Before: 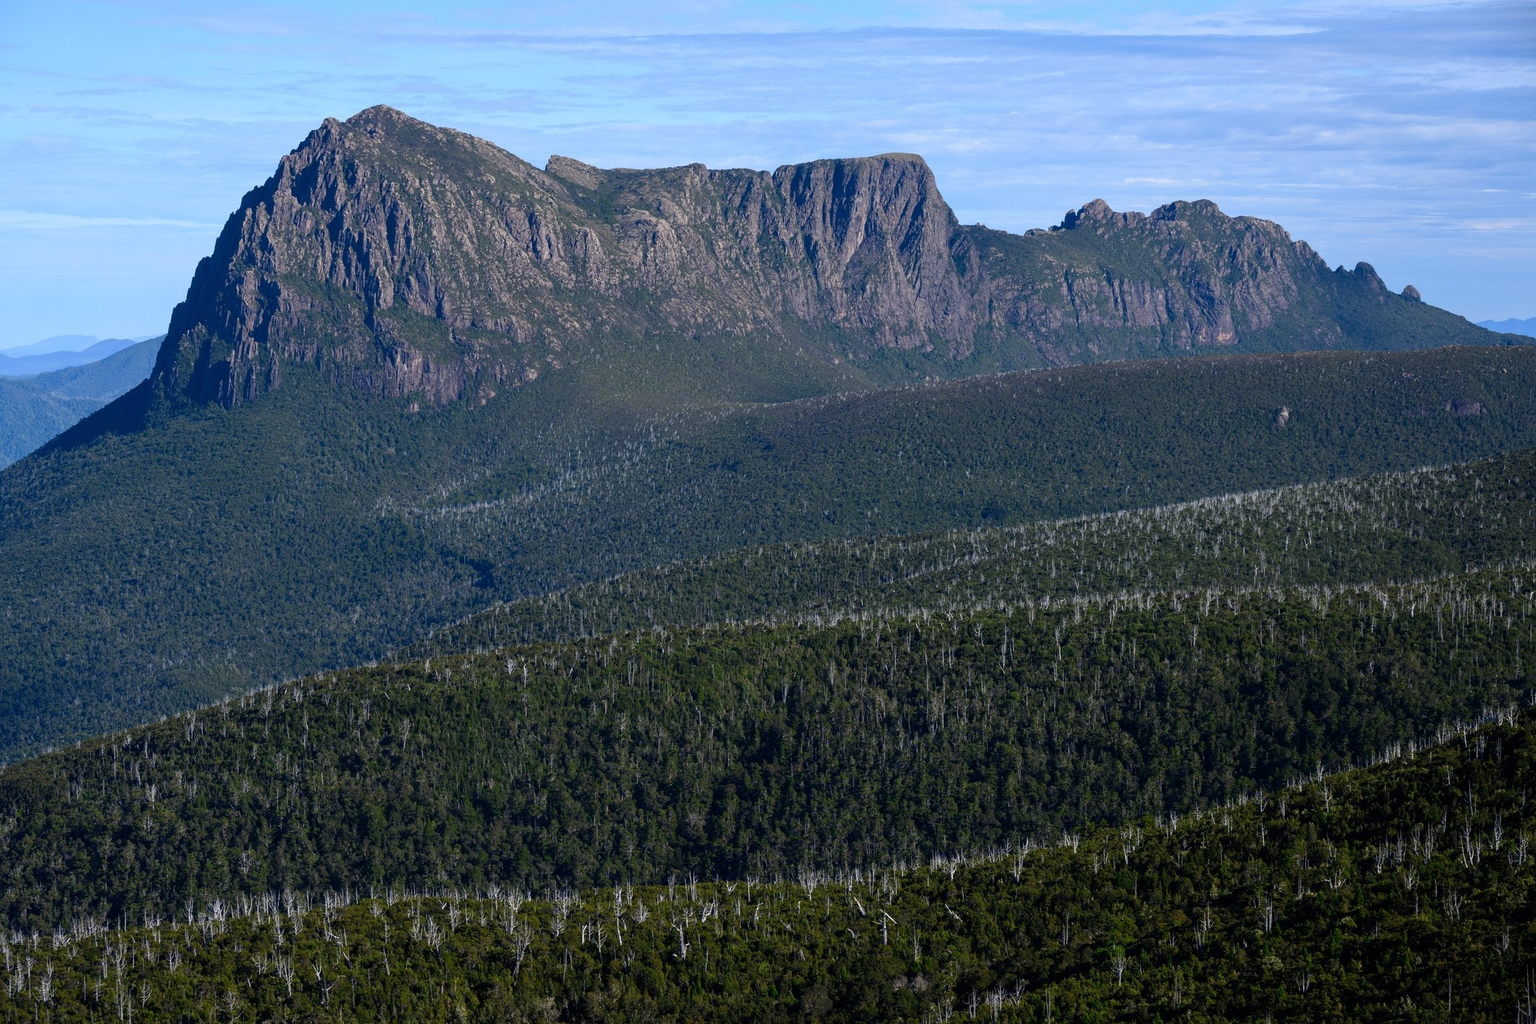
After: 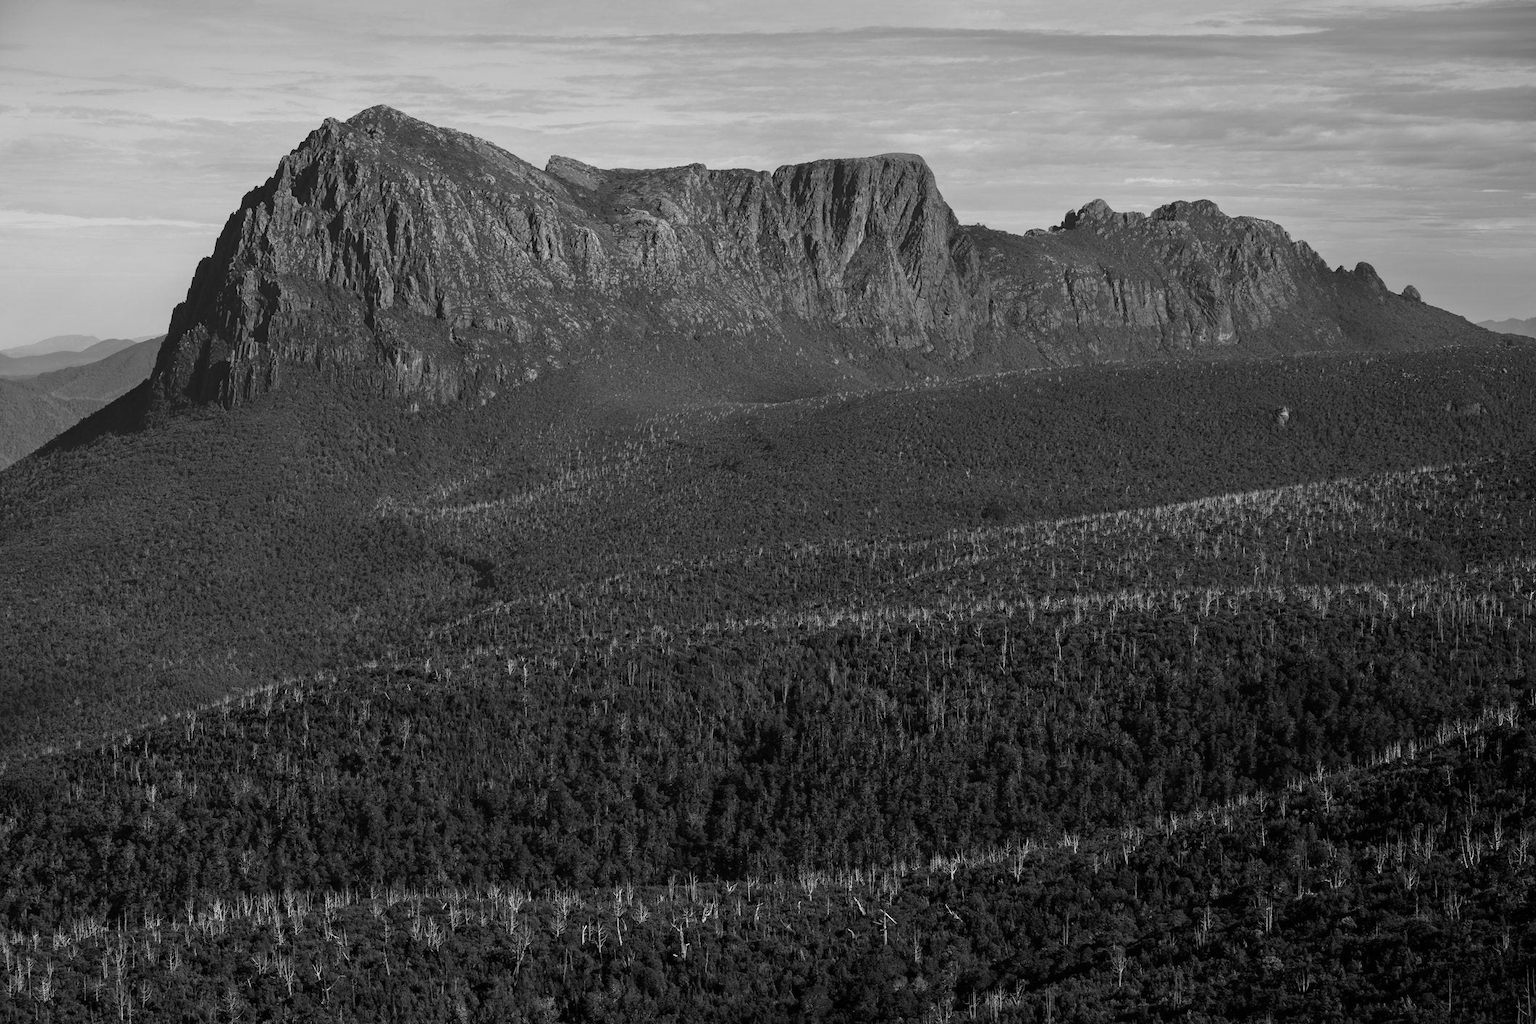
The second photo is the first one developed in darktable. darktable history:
monochrome: a -11.7, b 1.62, size 0.5, highlights 0.38
haze removal: compatibility mode true, adaptive false
